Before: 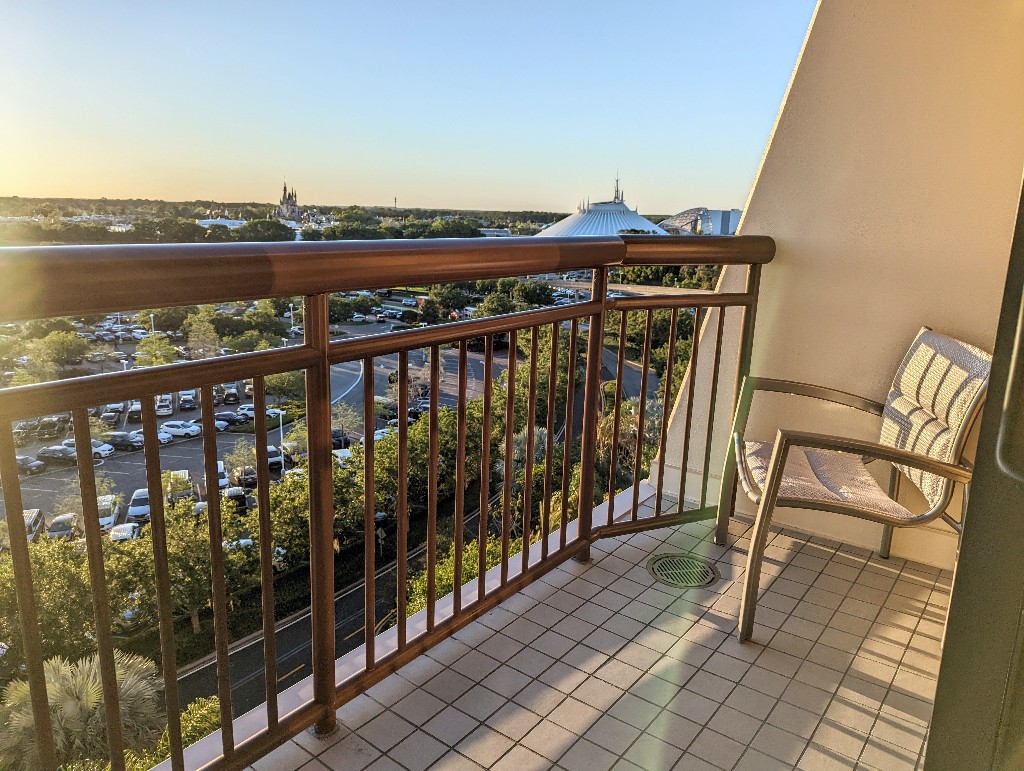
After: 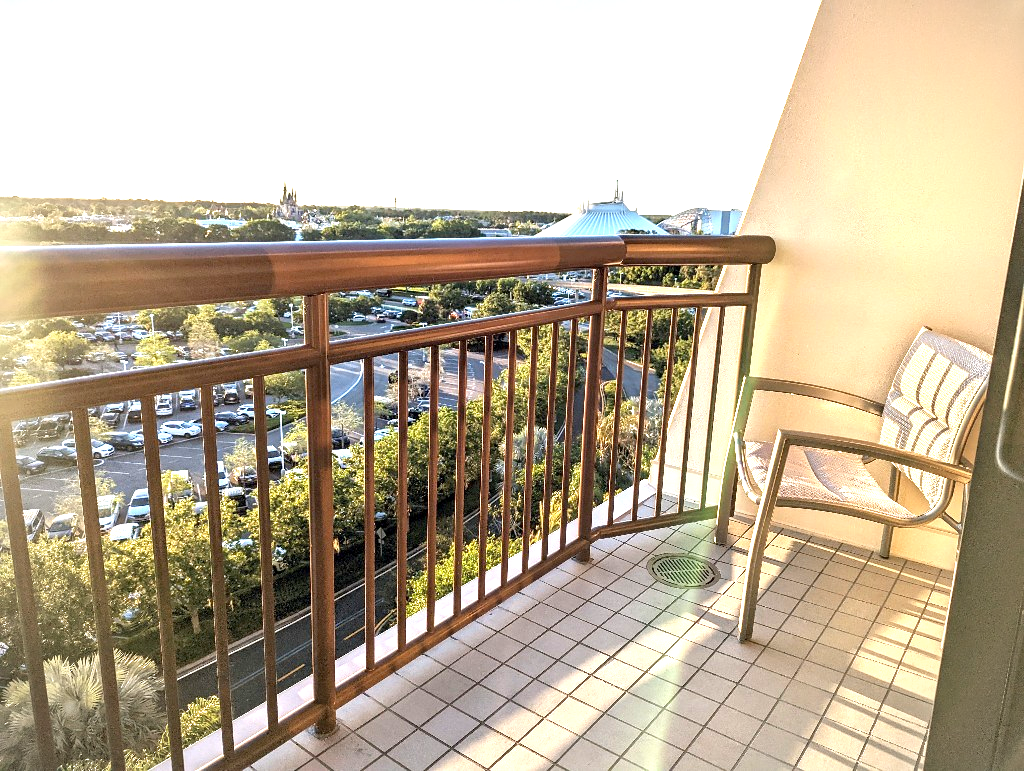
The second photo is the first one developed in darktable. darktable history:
exposure: black level correction 0.001, exposure 1.398 EV, compensate exposure bias true, compensate highlight preservation false
vignetting: unbound false
